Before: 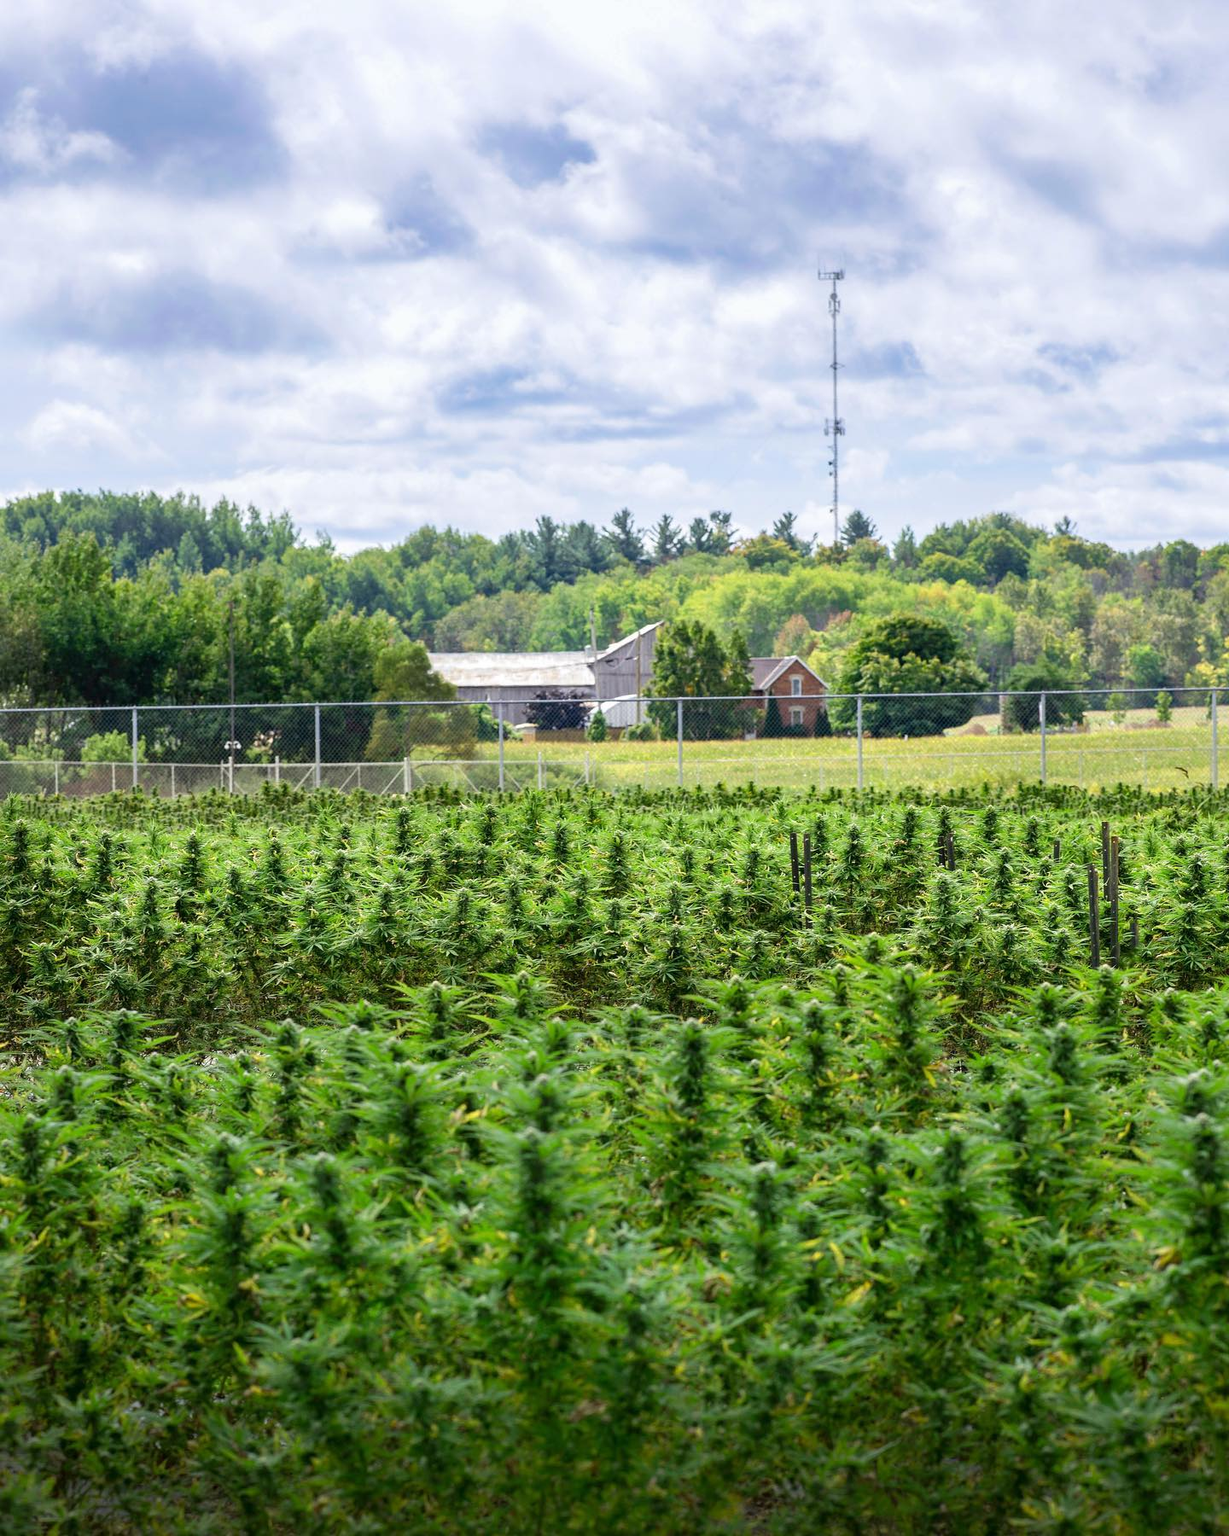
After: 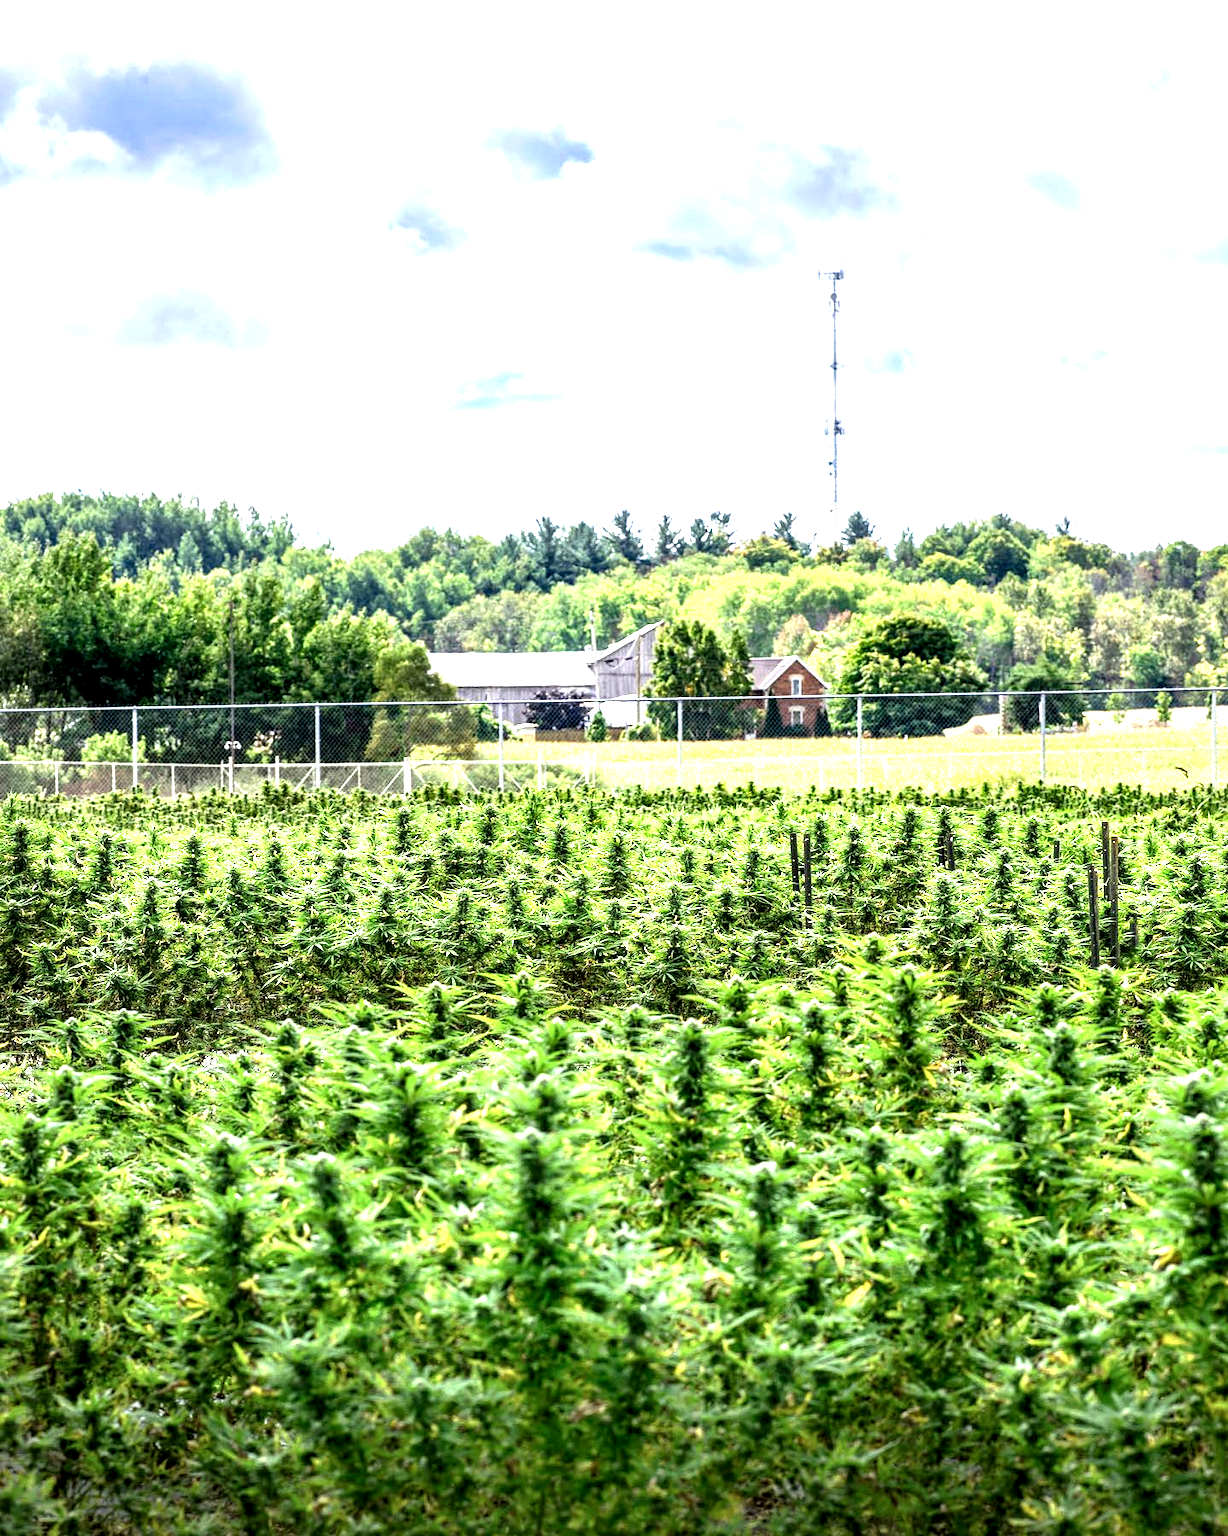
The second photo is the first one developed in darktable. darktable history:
exposure: black level correction -0.002, exposure 1.112 EV, compensate exposure bias true, compensate highlight preservation false
local contrast: highlights 80%, shadows 57%, detail 174%, midtone range 0.601
